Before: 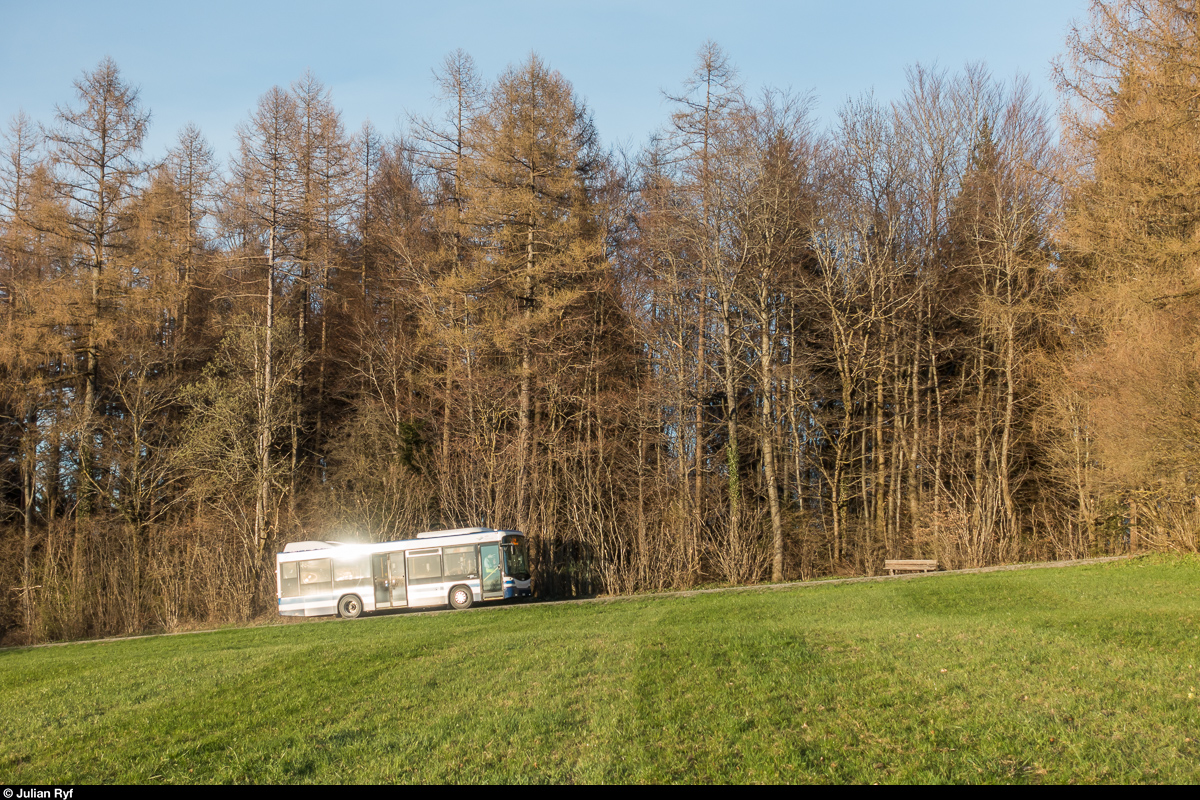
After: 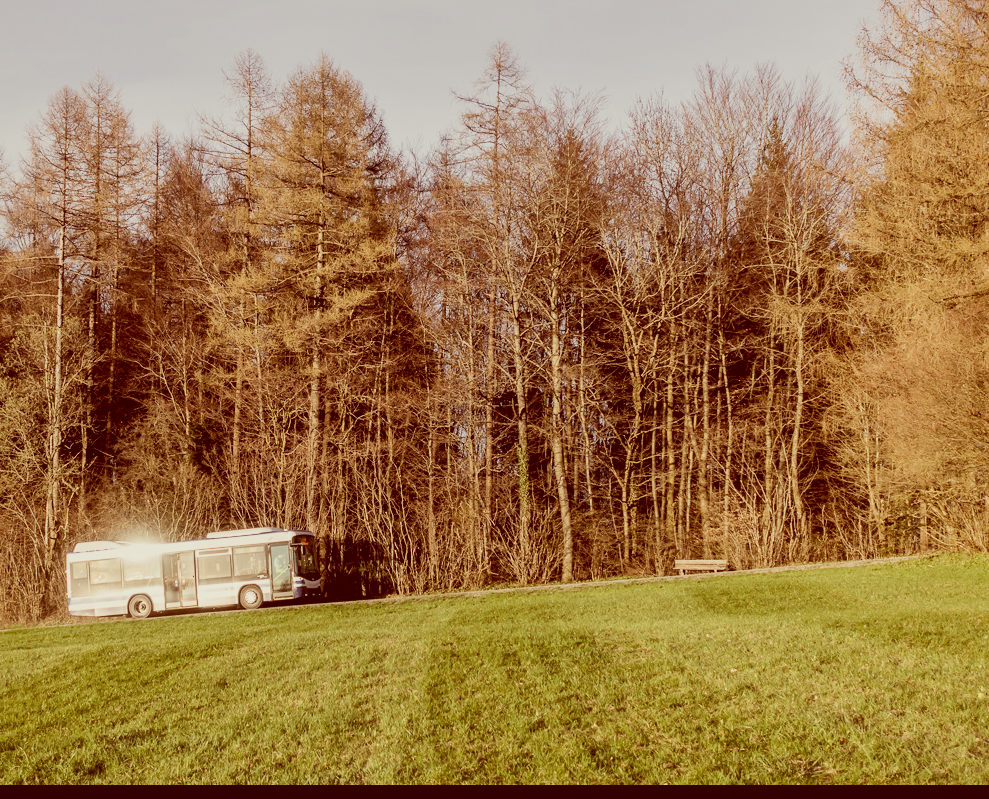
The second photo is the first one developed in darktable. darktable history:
crop: left 17.582%, bottom 0.031%
color balance: mode lift, gamma, gain (sRGB), lift [0.997, 0.979, 1.021, 1.011], gamma [1, 1.084, 0.916, 0.998], gain [1, 0.87, 1.13, 1.101], contrast 4.55%, contrast fulcrum 38.24%, output saturation 104.09%
filmic rgb: black relative exposure -8.54 EV, white relative exposure 5.52 EV, hardness 3.39, contrast 1.016
exposure: exposure 0.207 EV, compensate highlight preservation false
color correction: highlights a* 9.03, highlights b* 8.71, shadows a* 40, shadows b* 40, saturation 0.8
local contrast: mode bilateral grid, contrast 20, coarseness 50, detail 132%, midtone range 0.2
